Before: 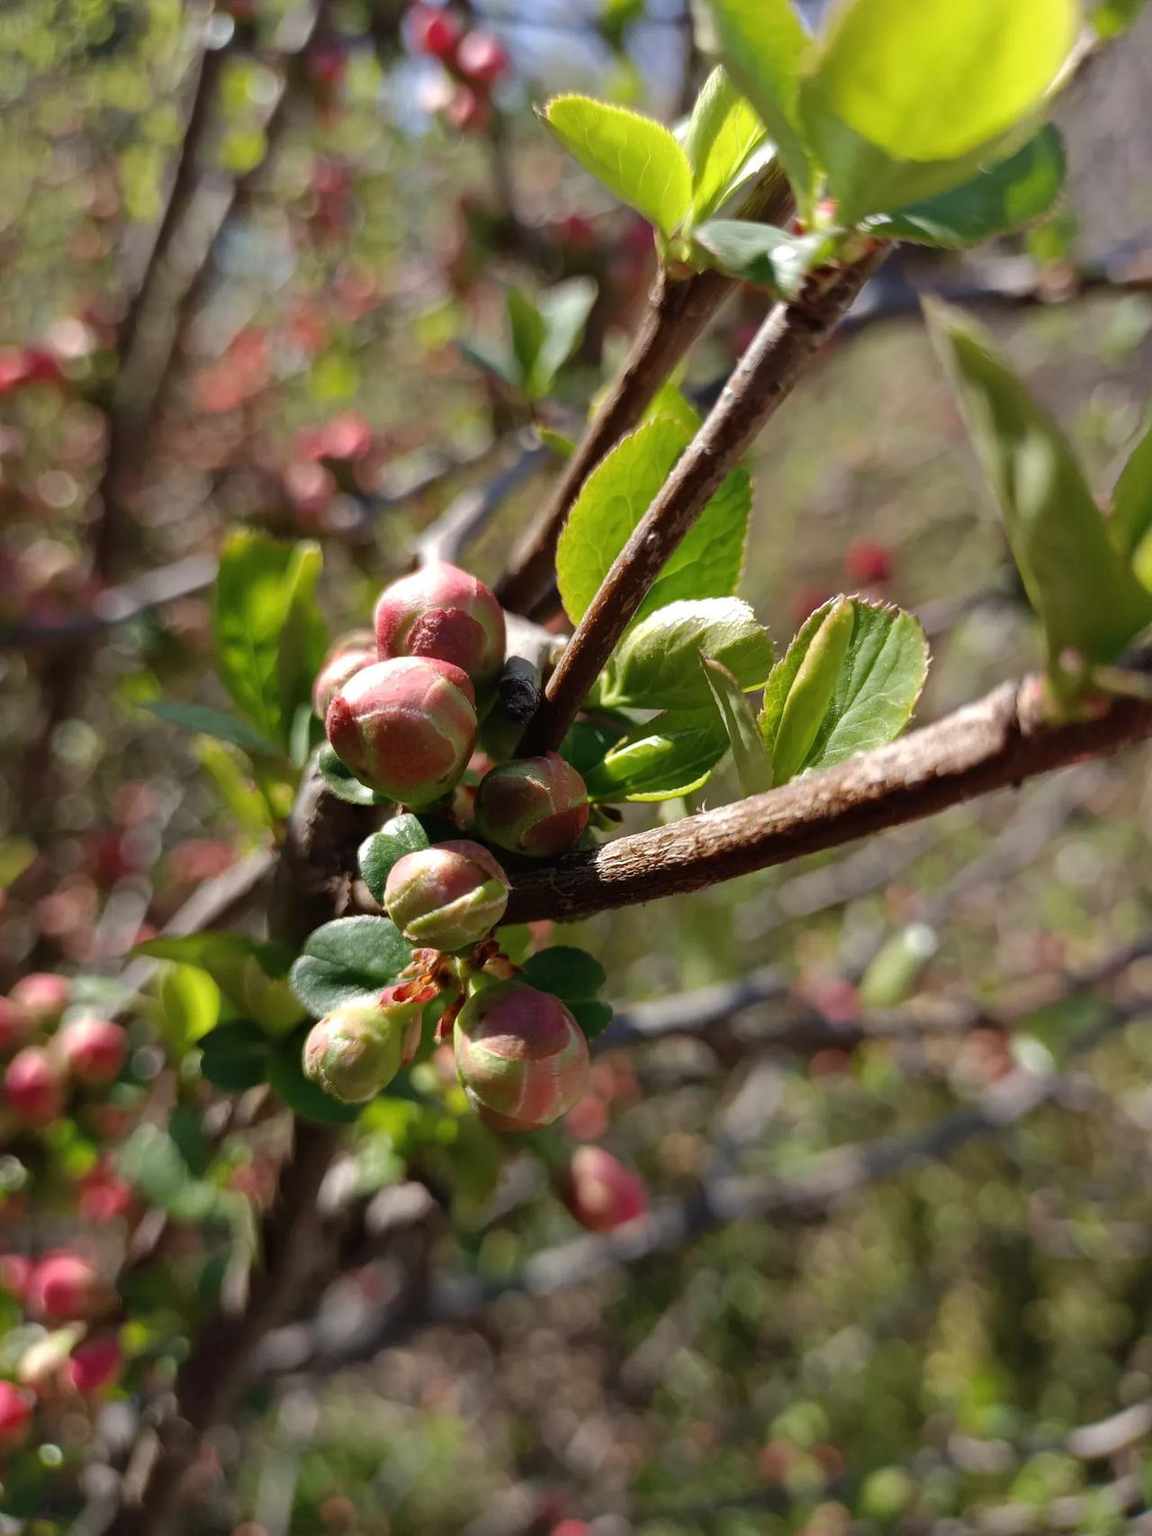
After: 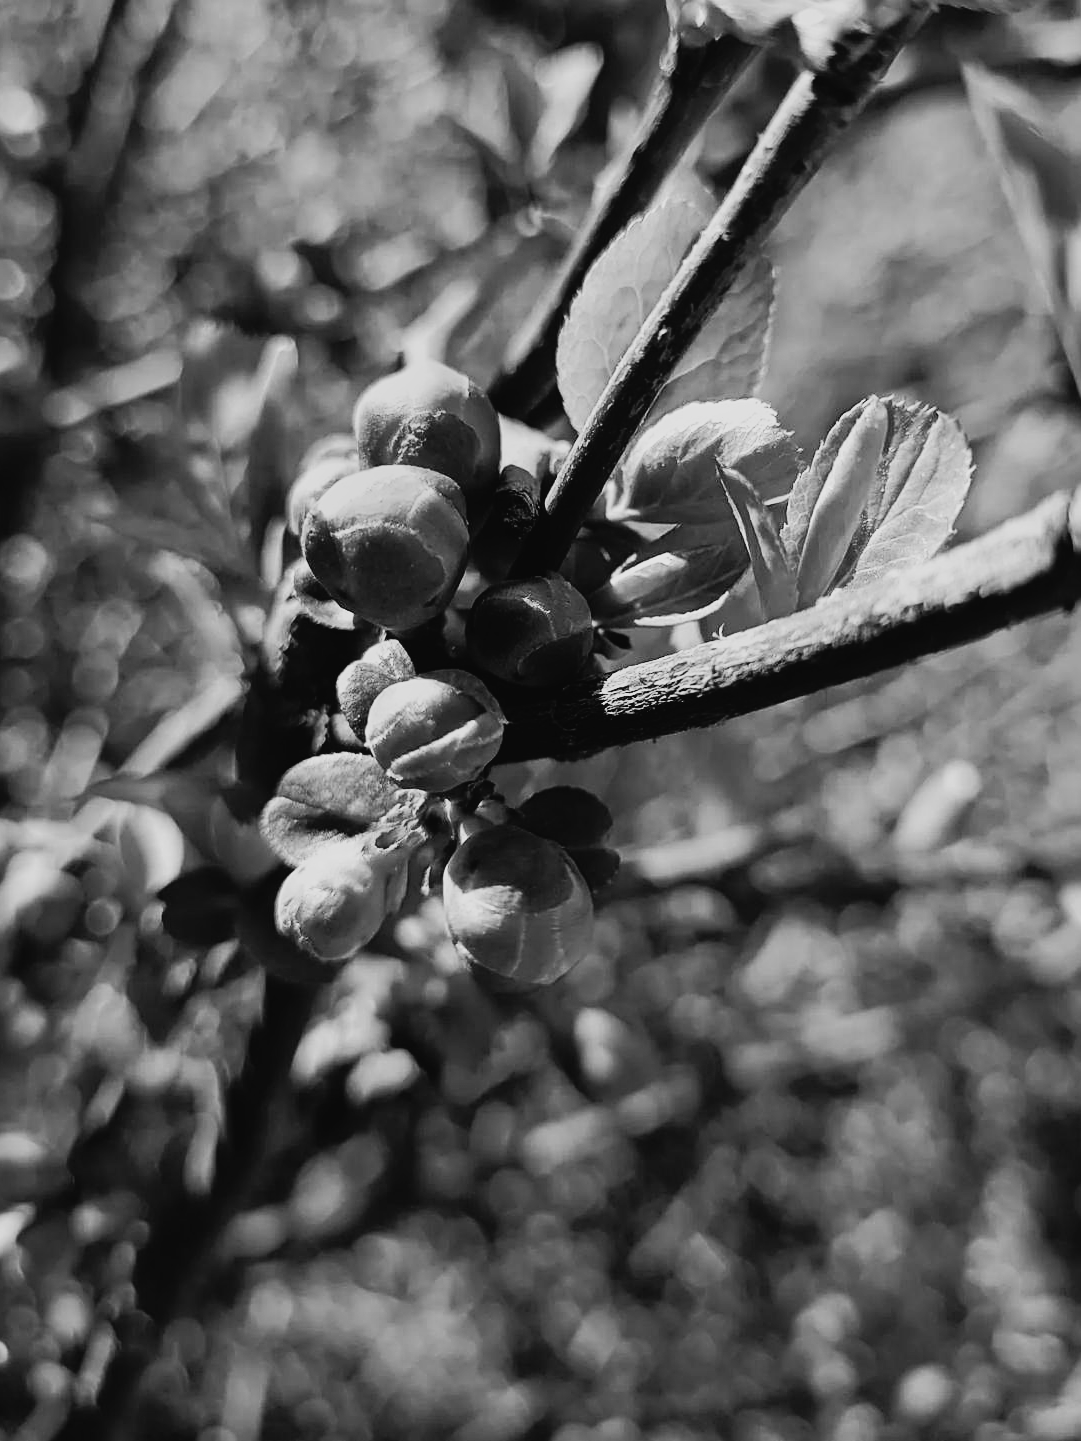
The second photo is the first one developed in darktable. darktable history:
white balance: red 0.871, blue 1.249
monochrome: a -92.57, b 58.91
crop and rotate: left 4.842%, top 15.51%, right 10.668%
tone curve: curves: ch0 [(0, 0.026) (0.172, 0.194) (0.398, 0.437) (0.469, 0.544) (0.612, 0.741) (0.845, 0.926) (1, 0.968)]; ch1 [(0, 0) (0.437, 0.453) (0.472, 0.467) (0.502, 0.502) (0.531, 0.546) (0.574, 0.583) (0.617, 0.64) (0.699, 0.749) (0.859, 0.919) (1, 1)]; ch2 [(0, 0) (0.33, 0.301) (0.421, 0.443) (0.476, 0.502) (0.511, 0.504) (0.553, 0.553) (0.595, 0.586) (0.664, 0.664) (1, 1)], color space Lab, independent channels, preserve colors none
filmic rgb: black relative exposure -7.75 EV, white relative exposure 4.4 EV, threshold 3 EV, hardness 3.76, latitude 50%, contrast 1.1, color science v5 (2021), contrast in shadows safe, contrast in highlights safe, enable highlight reconstruction true
shadows and highlights: shadows -23.08, highlights 46.15, soften with gaussian
sharpen: on, module defaults
